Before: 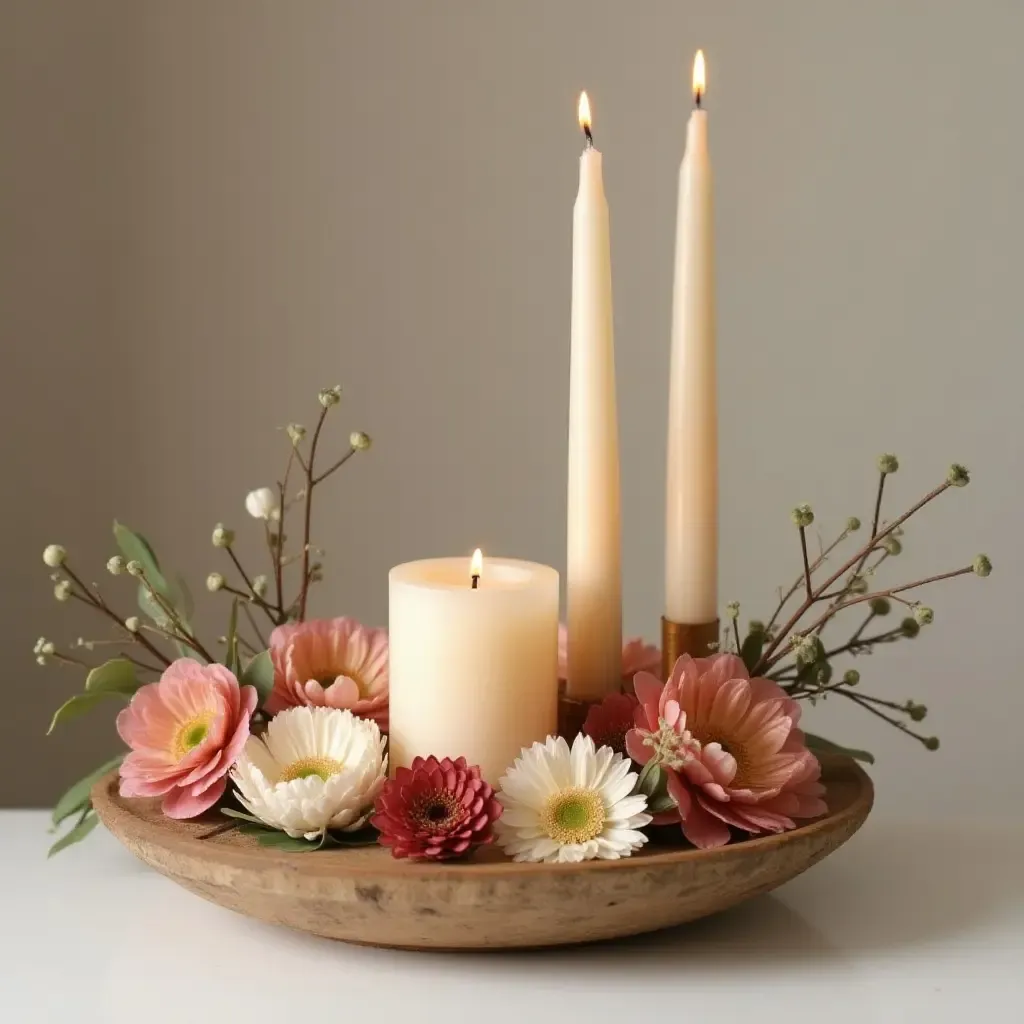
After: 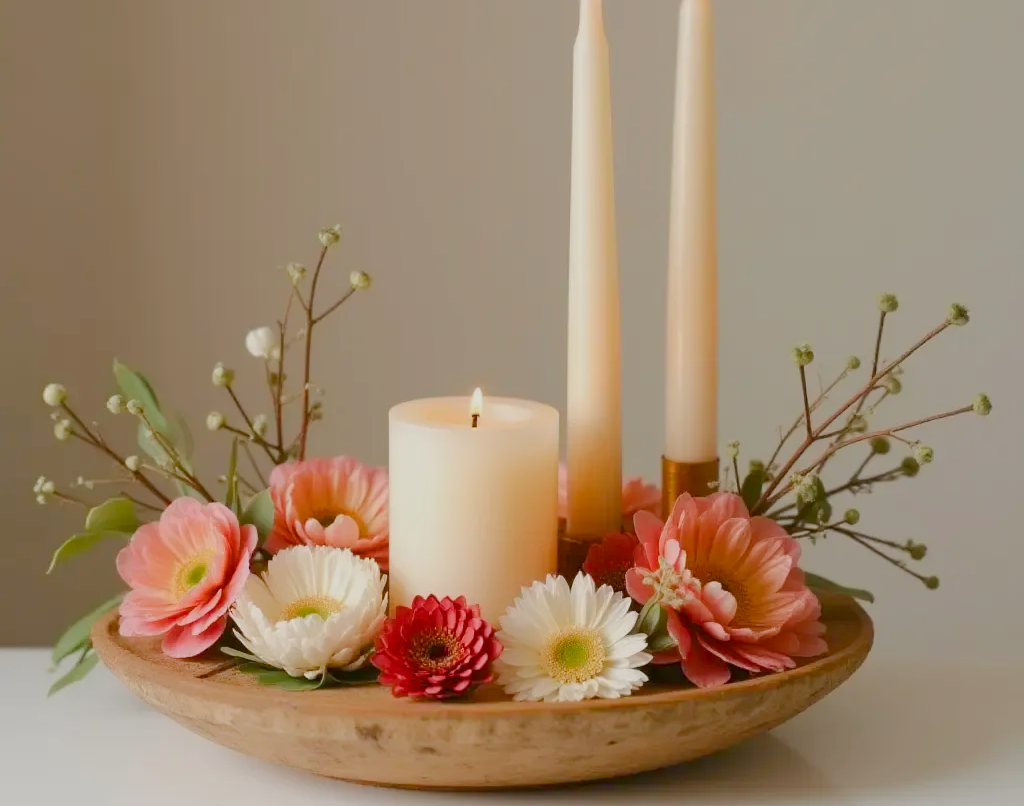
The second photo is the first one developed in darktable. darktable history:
crop and rotate: top 15.789%, bottom 5.426%
color balance rgb: perceptual saturation grading › global saturation 14.323%, perceptual saturation grading › highlights -25.292%, perceptual saturation grading › shadows 24.783%, perceptual brilliance grading › mid-tones 9.364%, perceptual brilliance grading › shadows 15.556%, contrast -19.671%
